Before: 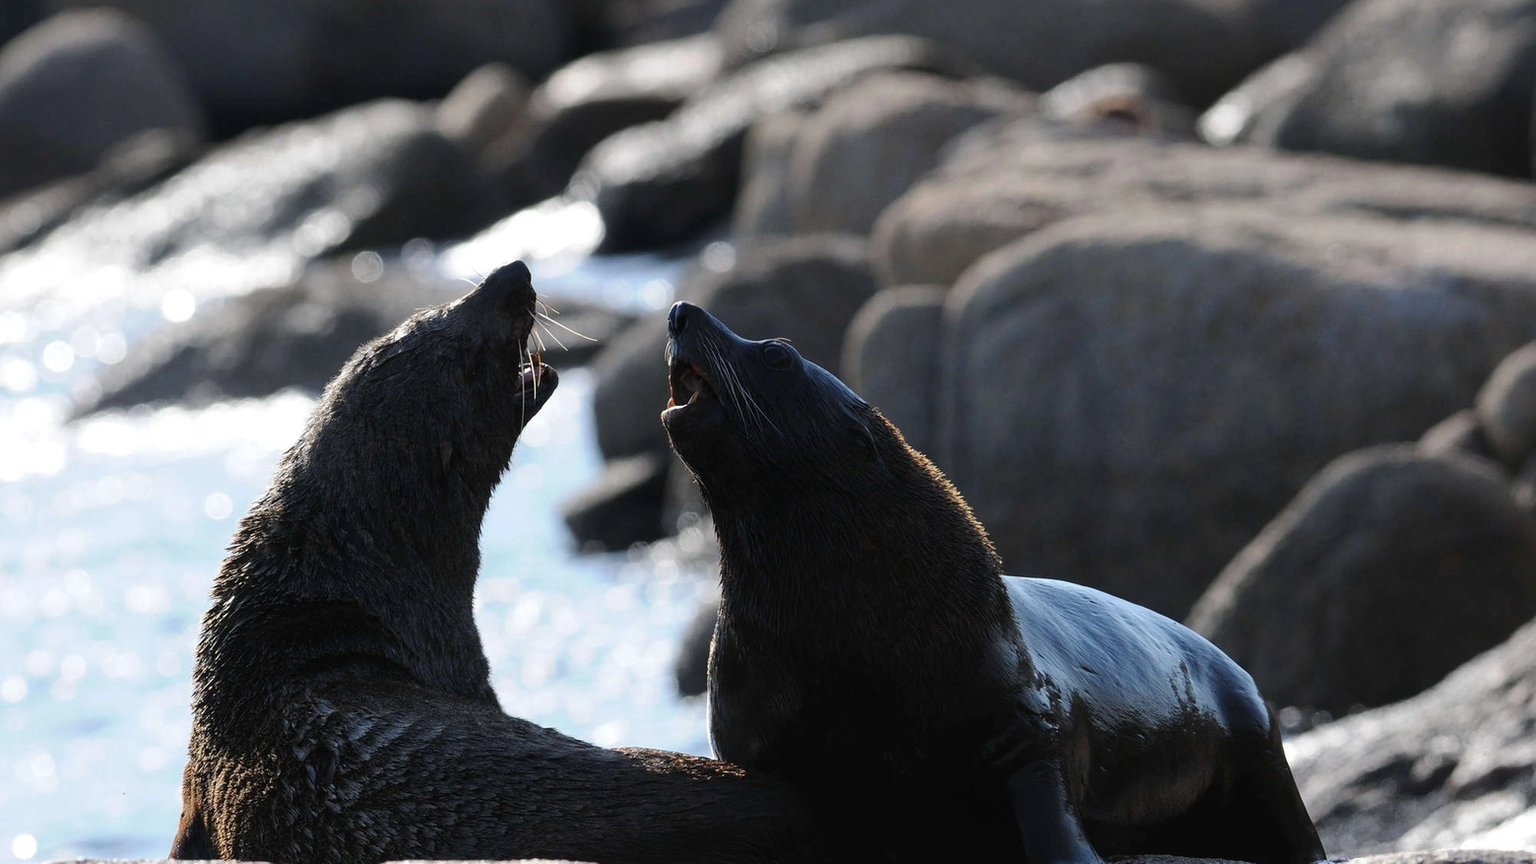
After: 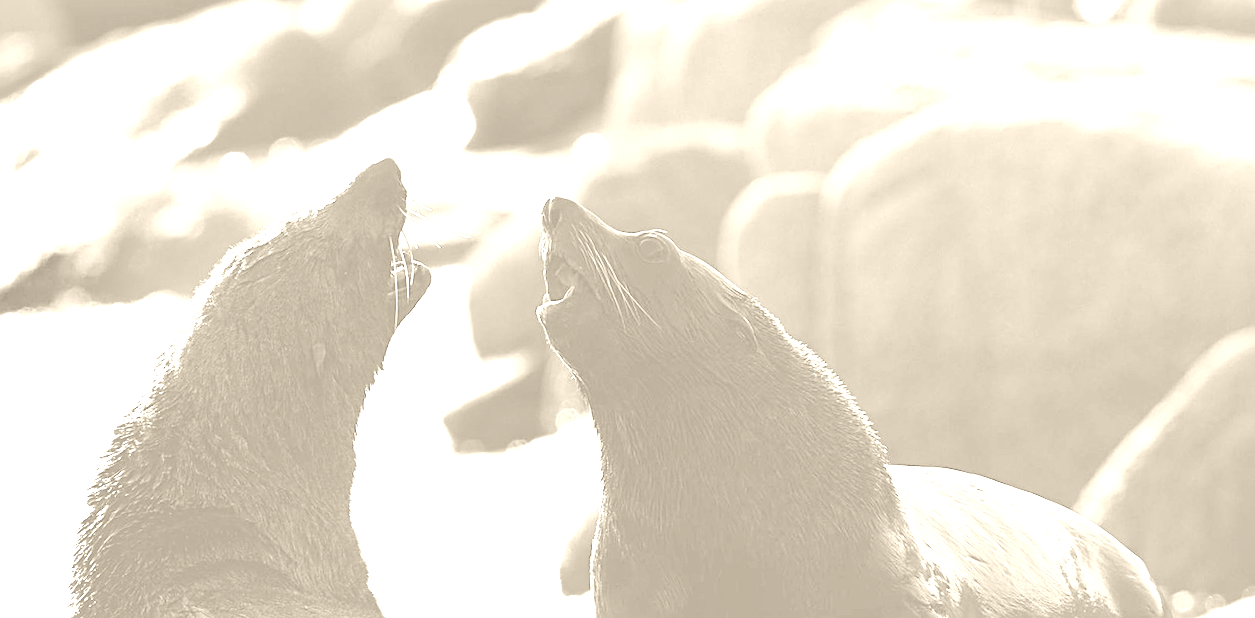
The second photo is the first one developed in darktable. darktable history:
shadows and highlights: shadows 43.71, white point adjustment -1.46, soften with gaussian
contrast equalizer: y [[0.439, 0.44, 0.442, 0.457, 0.493, 0.498], [0.5 ×6], [0.5 ×6], [0 ×6], [0 ×6]], mix 0.76
sharpen: on, module defaults
colorize: hue 36°, saturation 71%, lightness 80.79%
rotate and perspective: rotation -1.42°, crop left 0.016, crop right 0.984, crop top 0.035, crop bottom 0.965
exposure: black level correction 0, exposure 1.45 EV, compensate exposure bias true, compensate highlight preservation false
white balance: red 0.98, blue 1.034
crop: left 7.856%, top 11.836%, right 10.12%, bottom 15.387%
